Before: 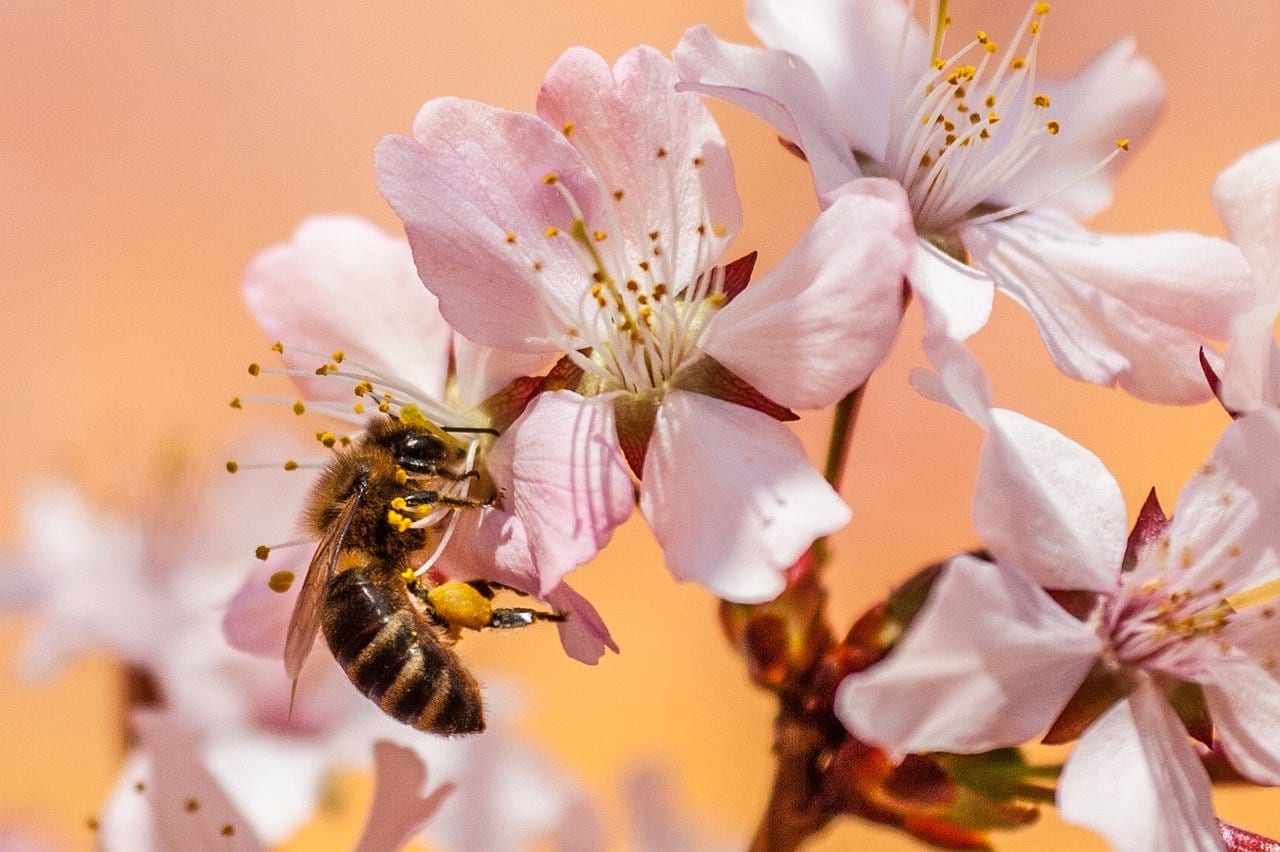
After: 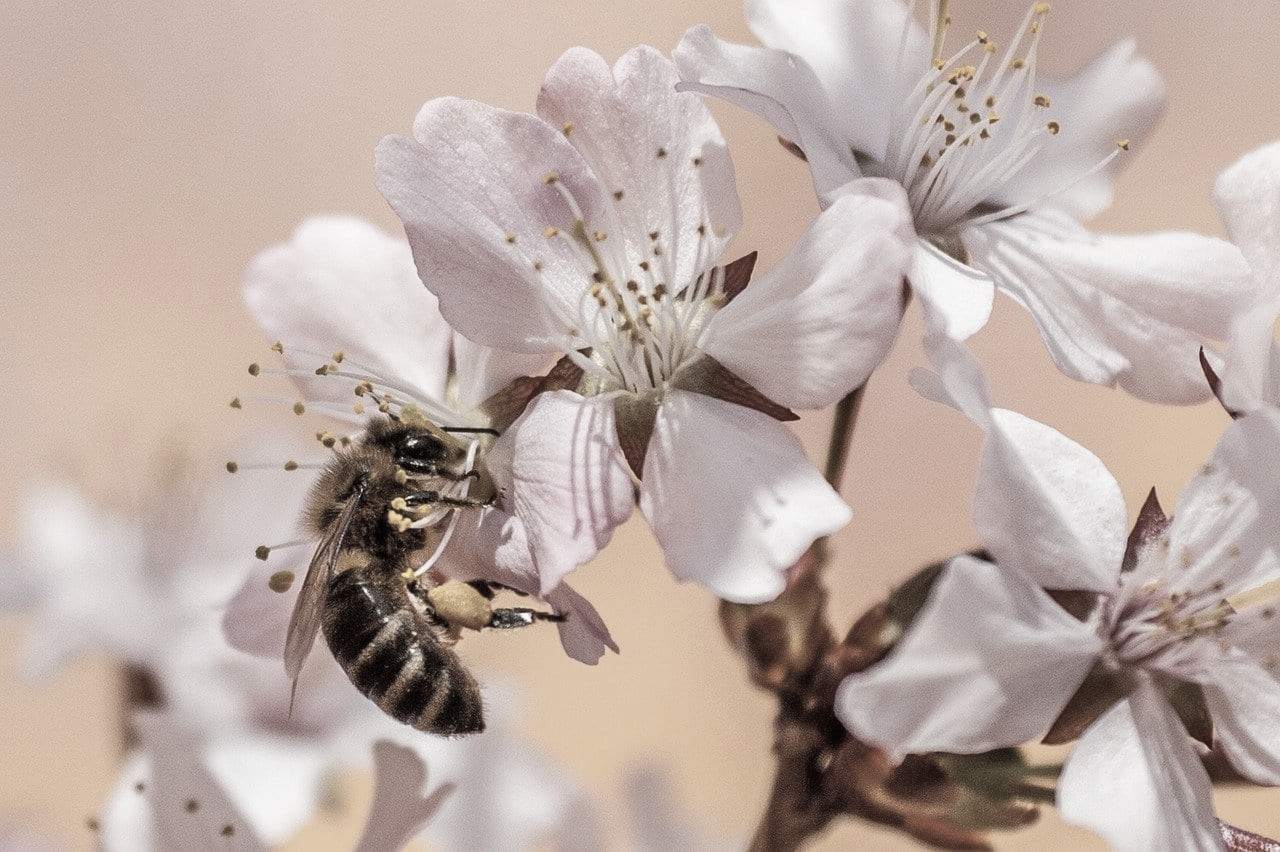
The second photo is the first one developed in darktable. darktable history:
color zones: curves: ch1 [(0, 0.153) (0.143, 0.15) (0.286, 0.151) (0.429, 0.152) (0.571, 0.152) (0.714, 0.151) (0.857, 0.151) (1, 0.153)]
